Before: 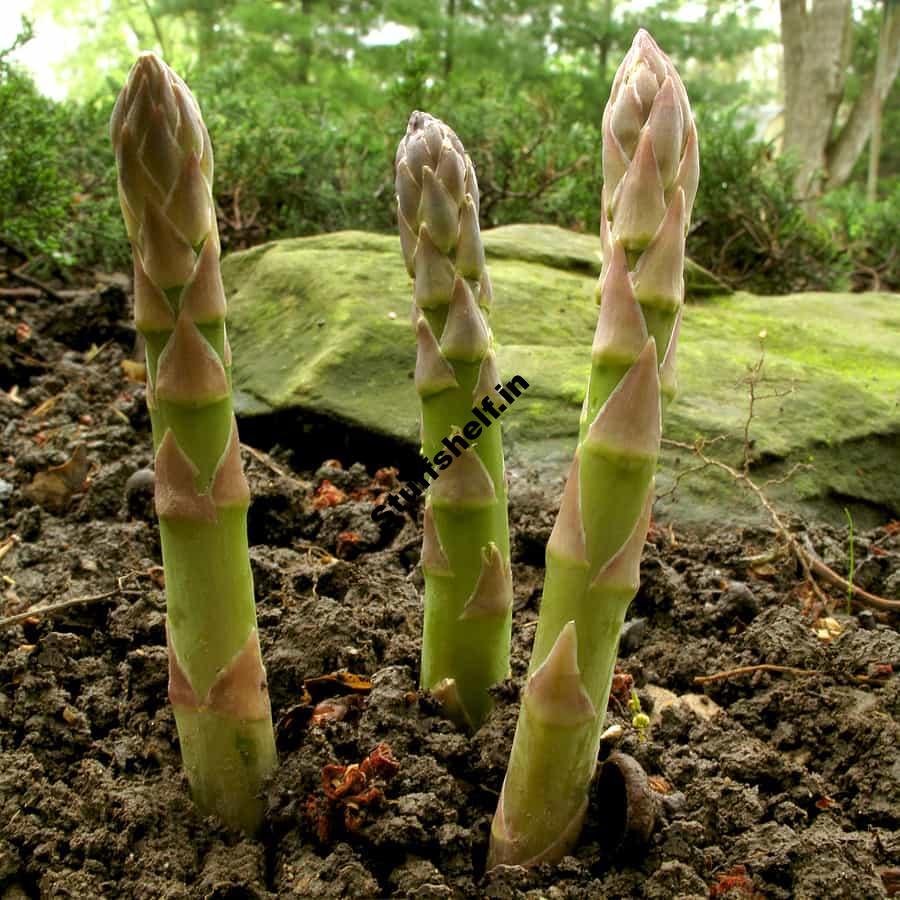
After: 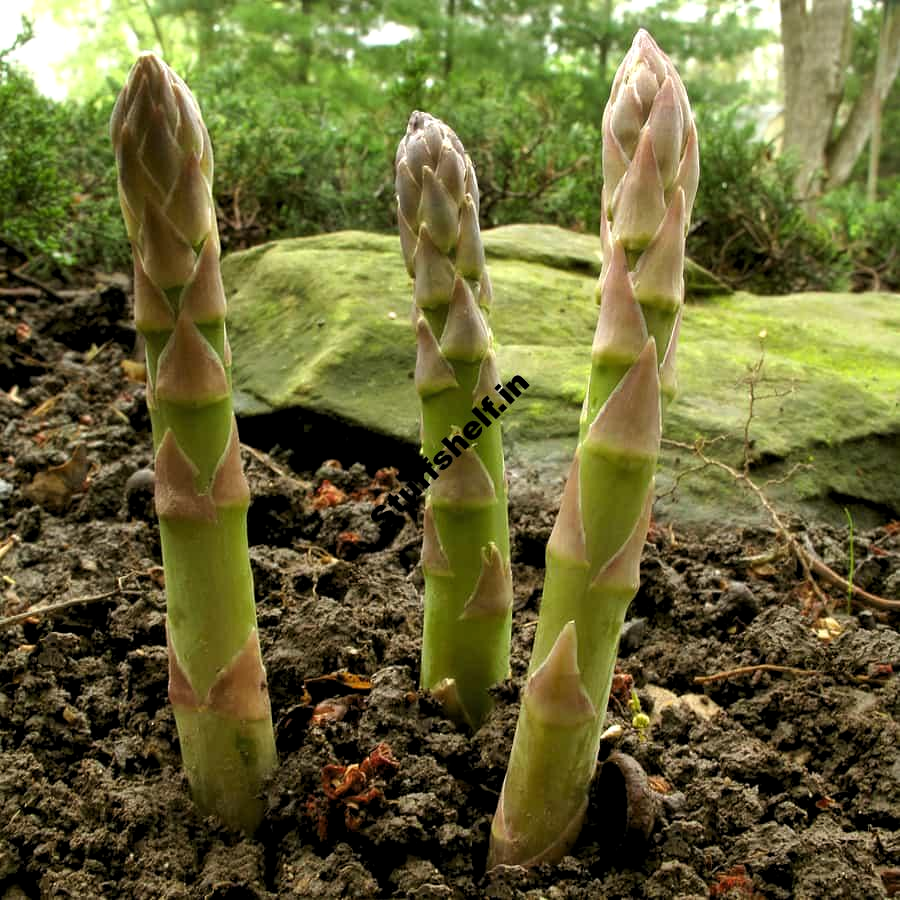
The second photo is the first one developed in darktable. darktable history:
levels: levels [0.031, 0.5, 0.969]
